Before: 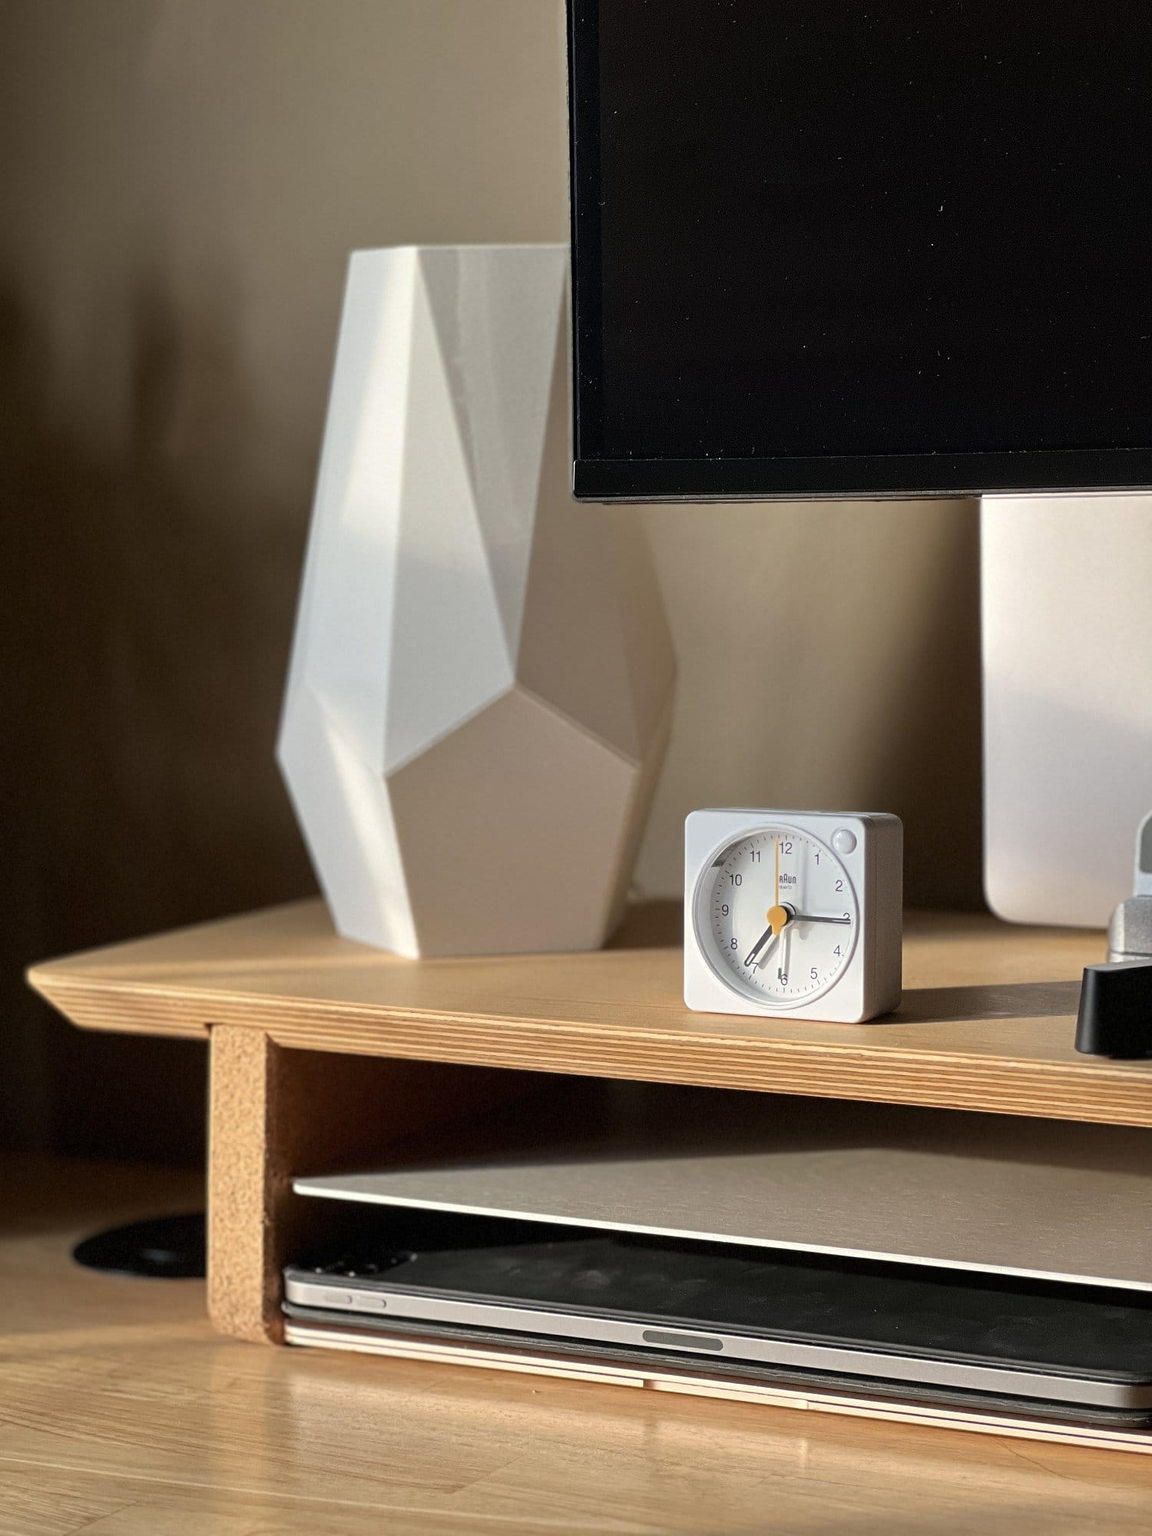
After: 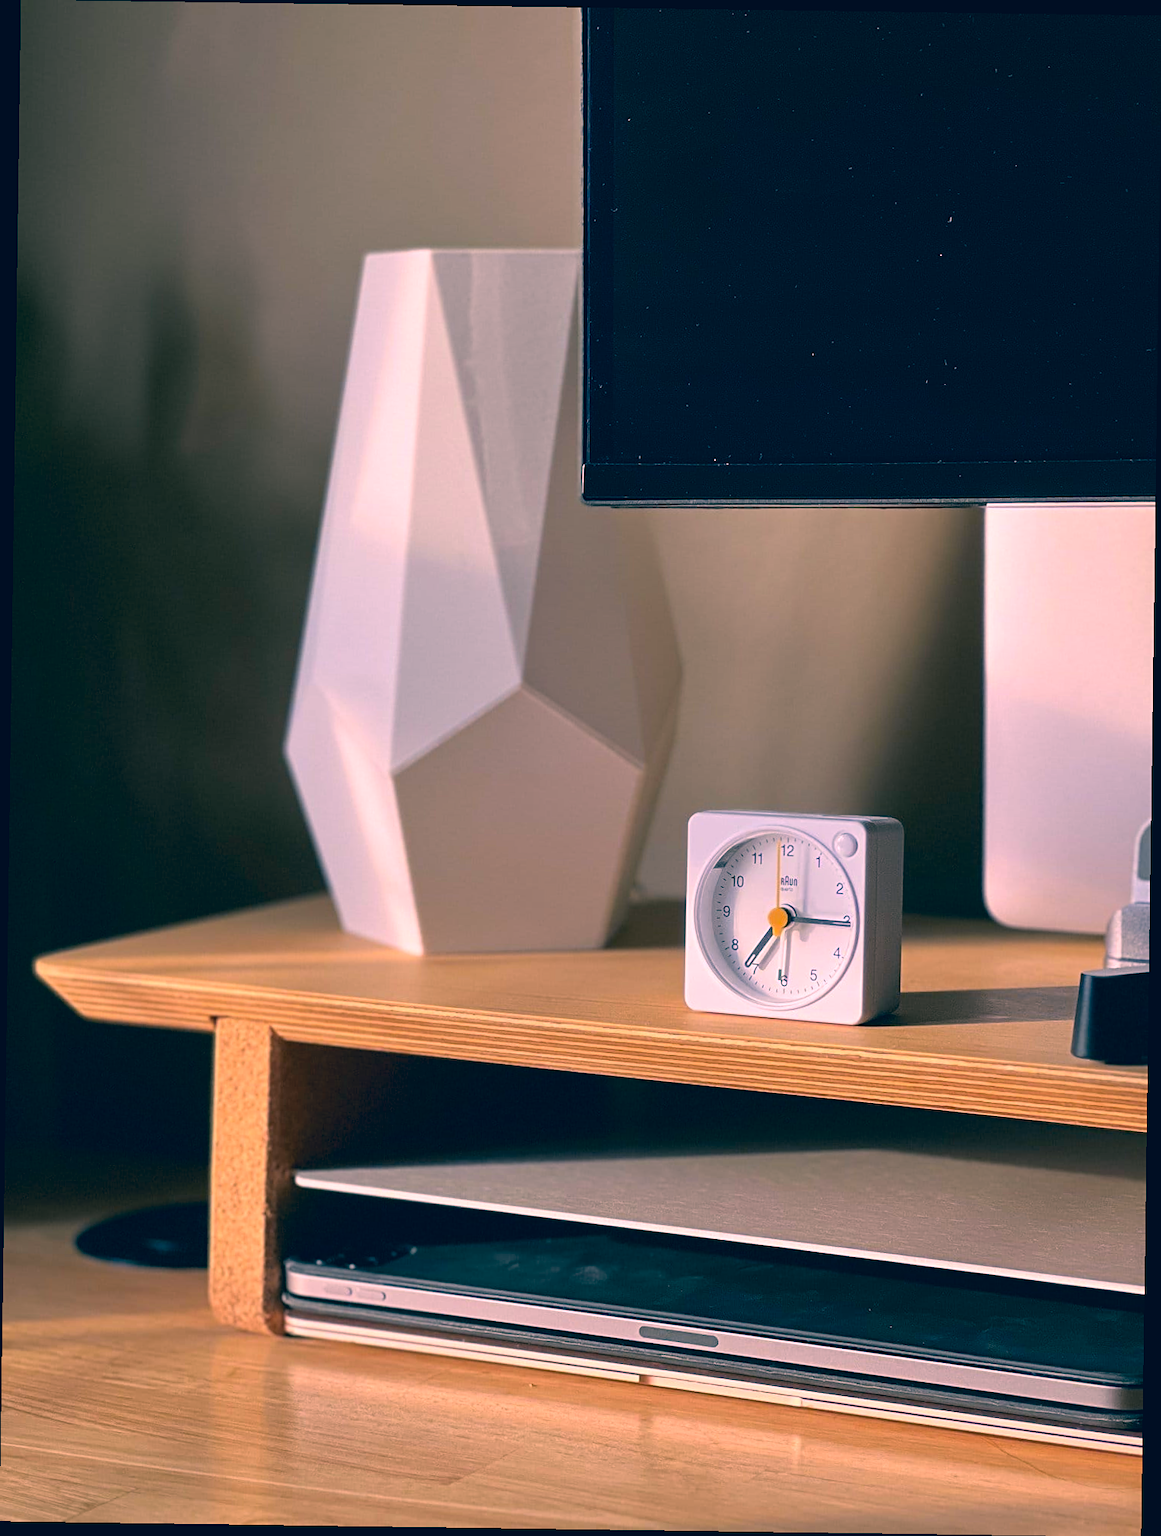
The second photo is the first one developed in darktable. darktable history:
sharpen: amount 0.2
color correction: highlights a* 17.03, highlights b* 0.205, shadows a* -15.38, shadows b* -14.56, saturation 1.5
rotate and perspective: rotation 0.8°, automatic cropping off
